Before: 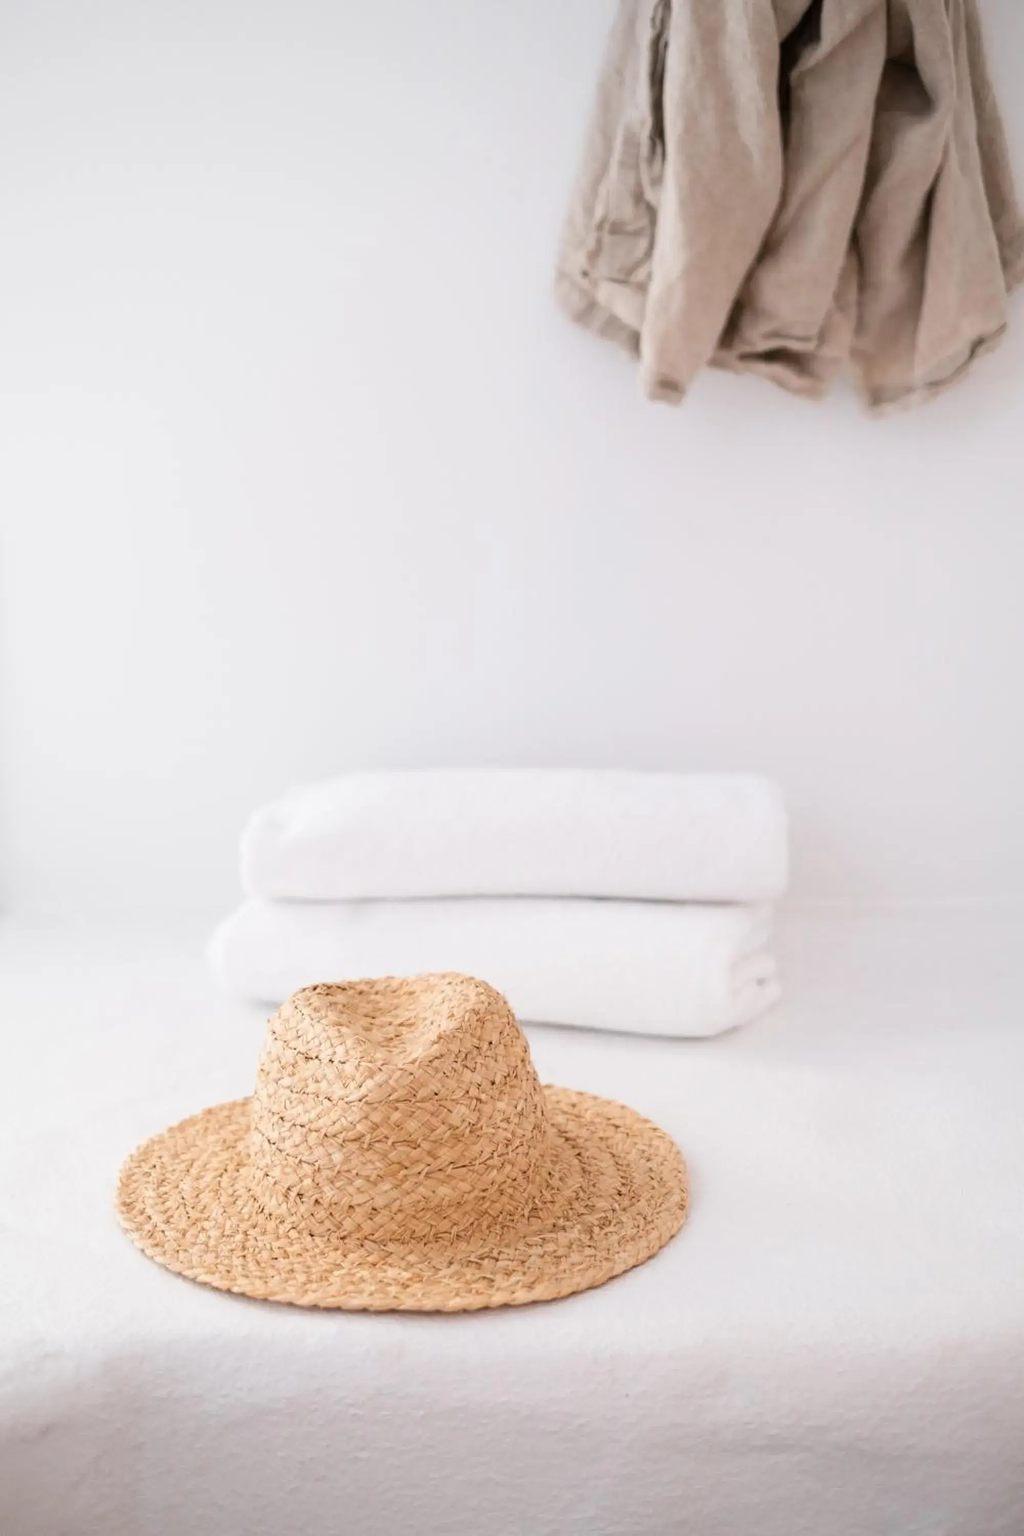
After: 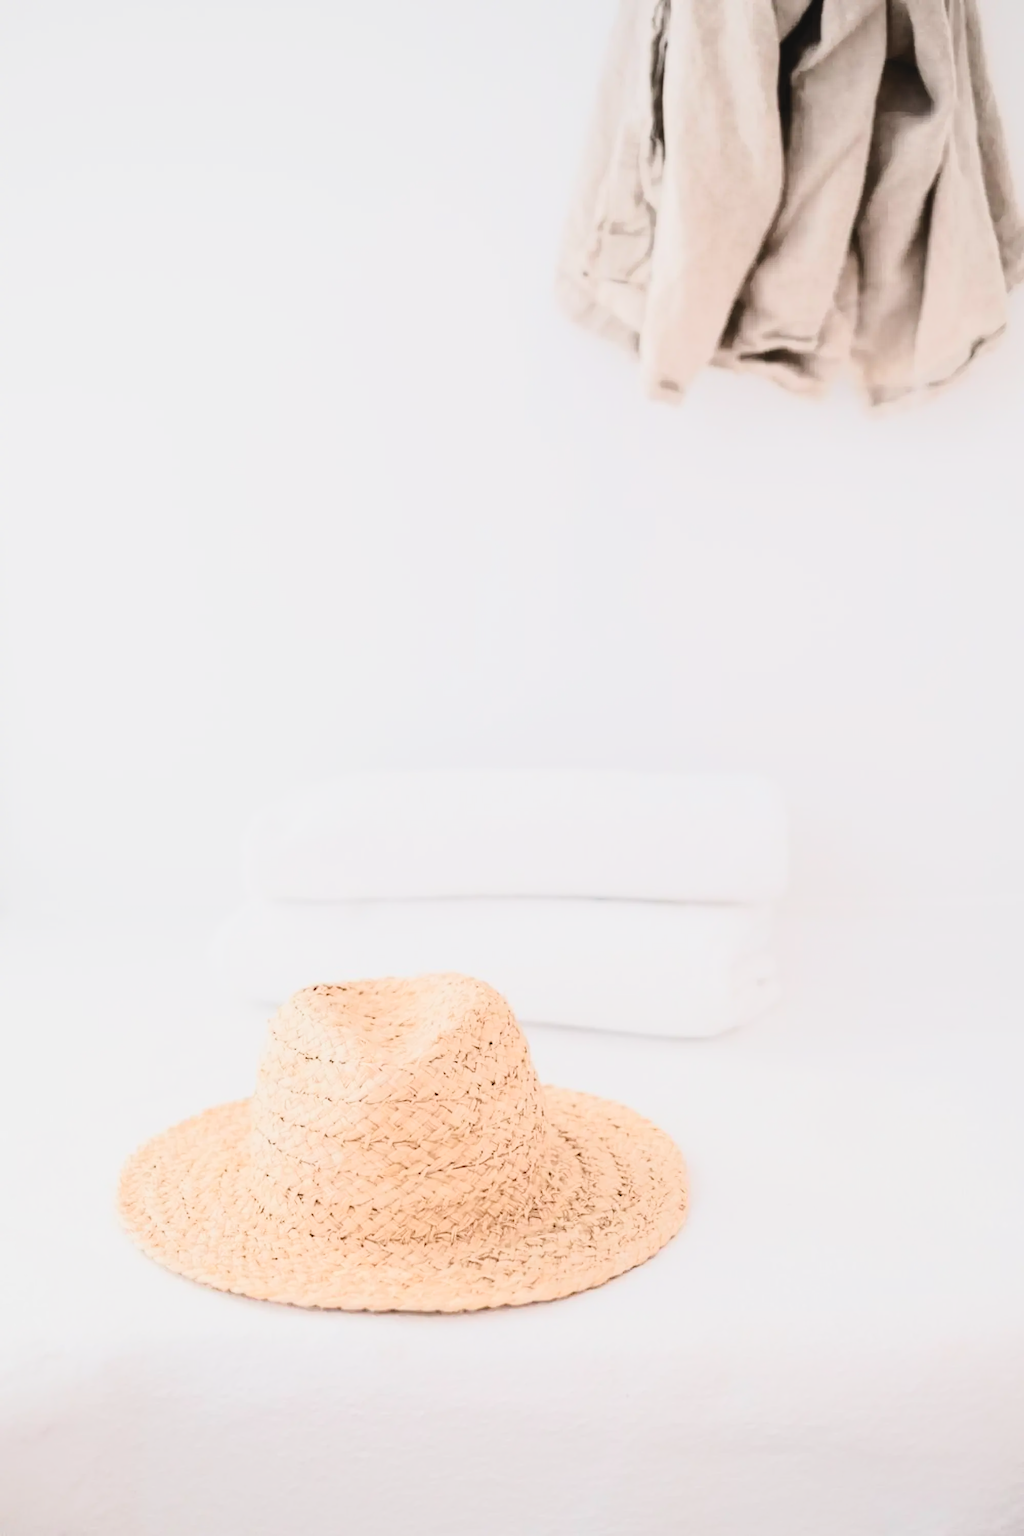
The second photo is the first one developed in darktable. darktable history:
contrast brightness saturation: contrast 0.111, saturation -0.15
filmic rgb: black relative exposure -7.65 EV, white relative exposure 4.56 EV, hardness 3.61
tone curve: curves: ch0 [(0, 0) (0.003, 0.045) (0.011, 0.054) (0.025, 0.069) (0.044, 0.083) (0.069, 0.101) (0.1, 0.119) (0.136, 0.146) (0.177, 0.177) (0.224, 0.221) (0.277, 0.277) (0.335, 0.362) (0.399, 0.452) (0.468, 0.571) (0.543, 0.666) (0.623, 0.758) (0.709, 0.853) (0.801, 0.896) (0.898, 0.945) (1, 1)], color space Lab, independent channels, preserve colors none
exposure: black level correction -0.002, exposure 0.528 EV, compensate highlight preservation false
